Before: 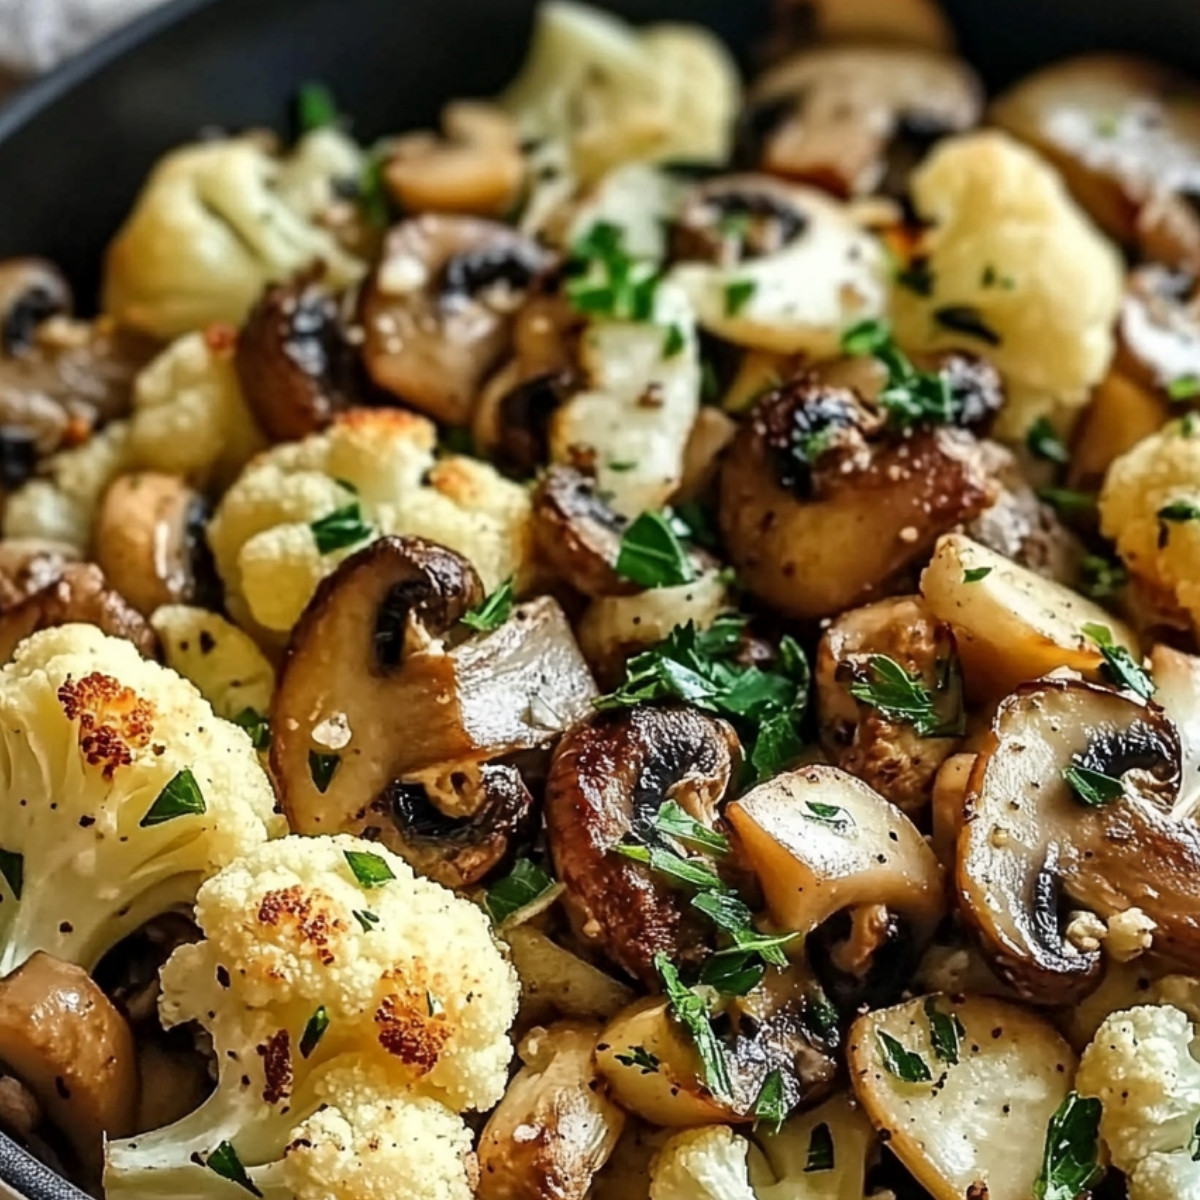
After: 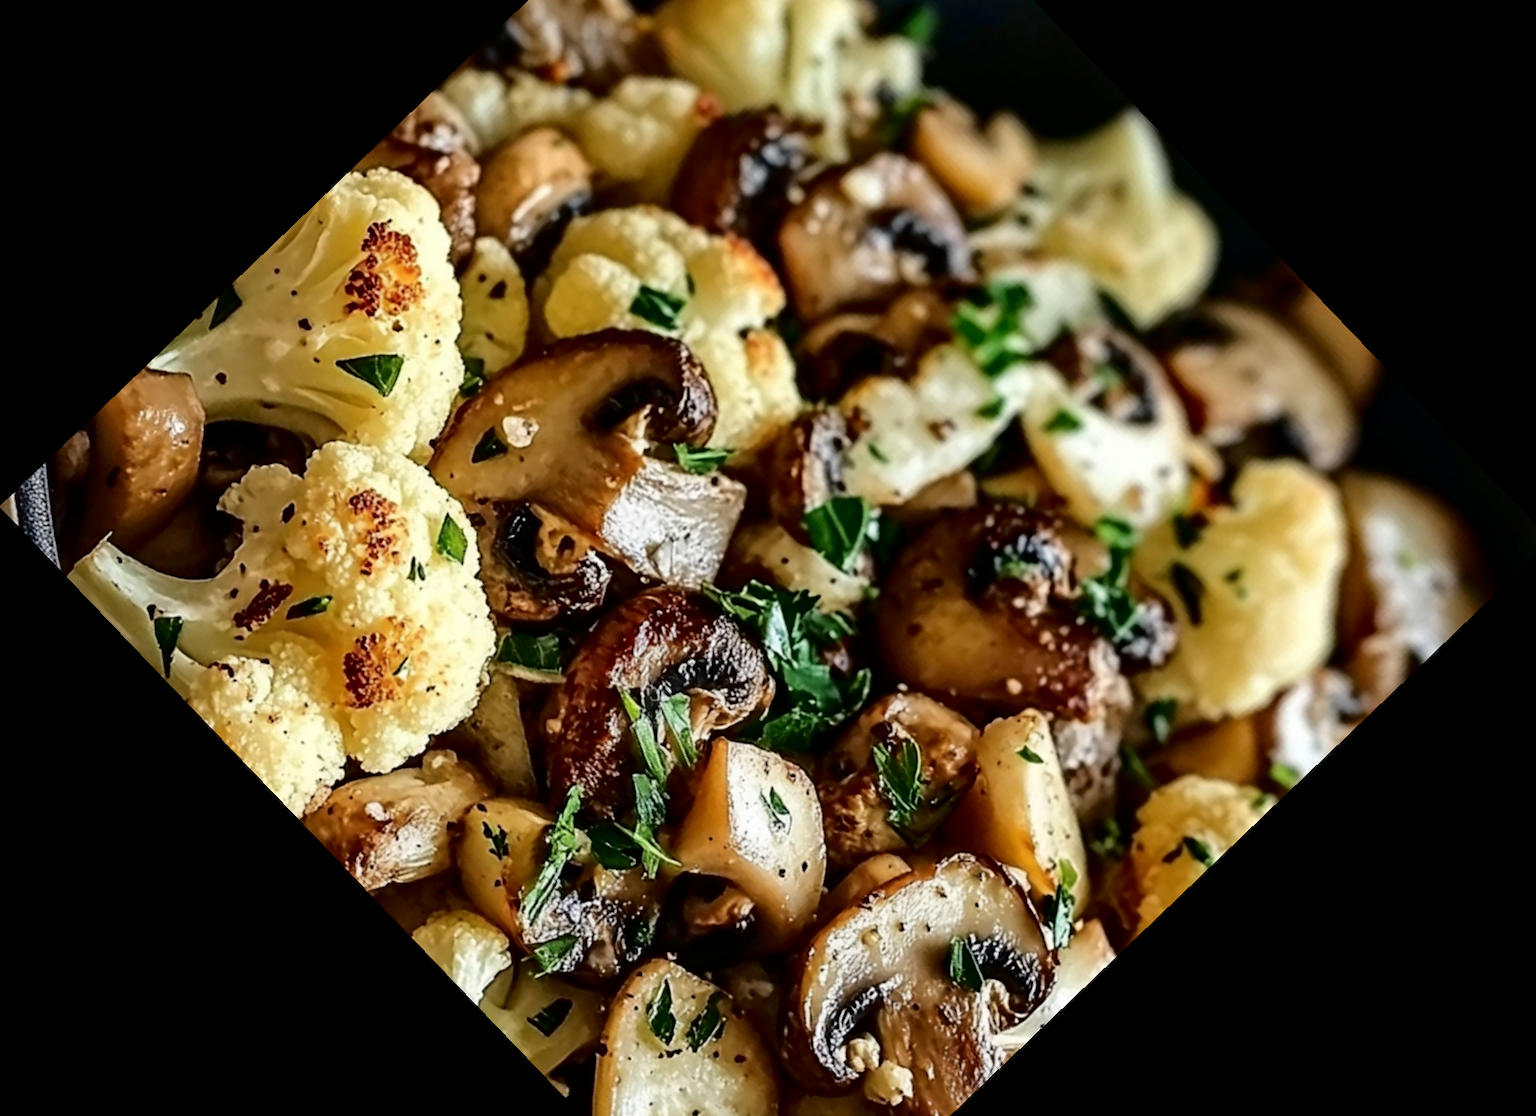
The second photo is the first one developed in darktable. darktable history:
fill light: exposure -2 EV, width 8.6
crop and rotate: angle -46.26°, top 16.234%, right 0.912%, bottom 11.704%
